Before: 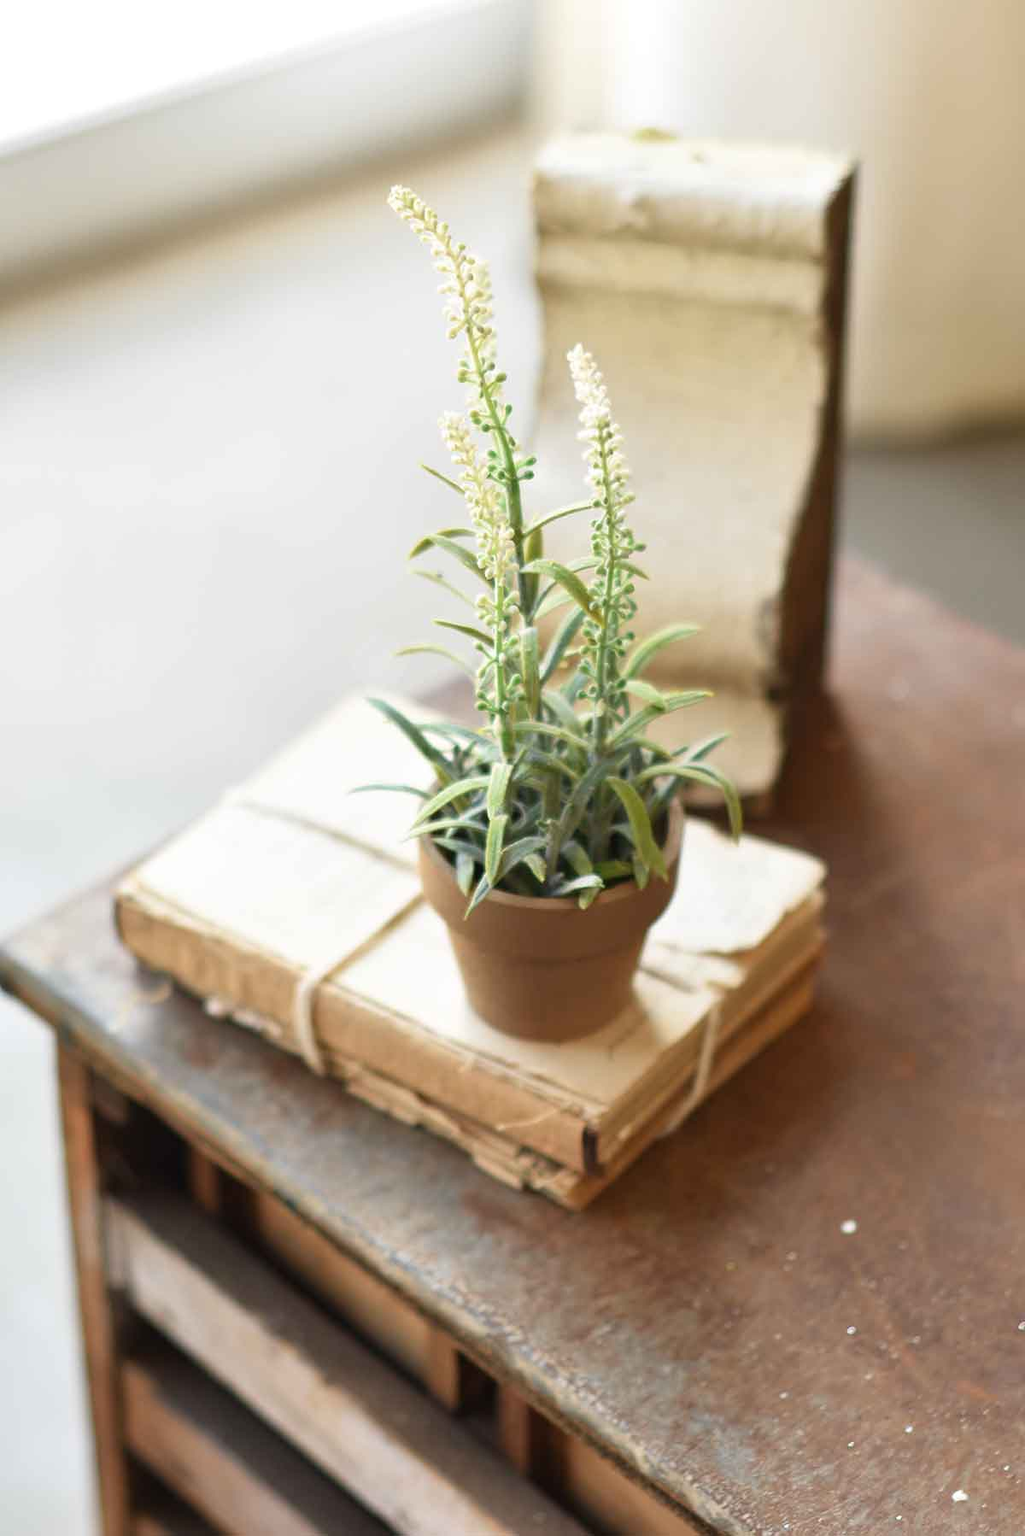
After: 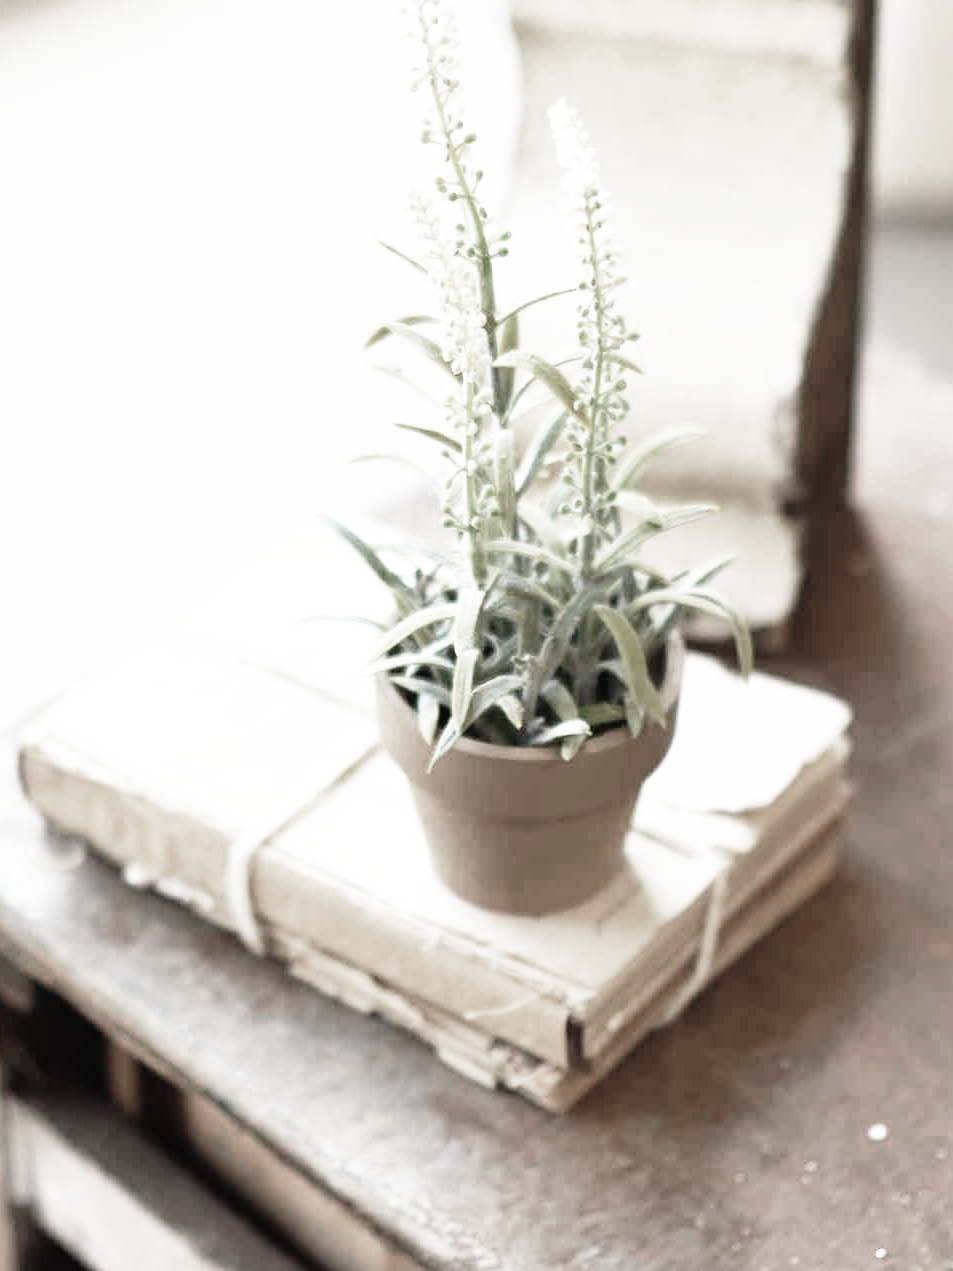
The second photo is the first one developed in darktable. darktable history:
base curve: curves: ch0 [(0, 0) (0.012, 0.01) (0.073, 0.168) (0.31, 0.711) (0.645, 0.957) (1, 1)], preserve colors none
crop: left 9.712%, top 16.928%, right 10.845%, bottom 12.332%
color zones: curves: ch0 [(0, 0.613) (0.01, 0.613) (0.245, 0.448) (0.498, 0.529) (0.642, 0.665) (0.879, 0.777) (0.99, 0.613)]; ch1 [(0, 0.272) (0.219, 0.127) (0.724, 0.346)]
